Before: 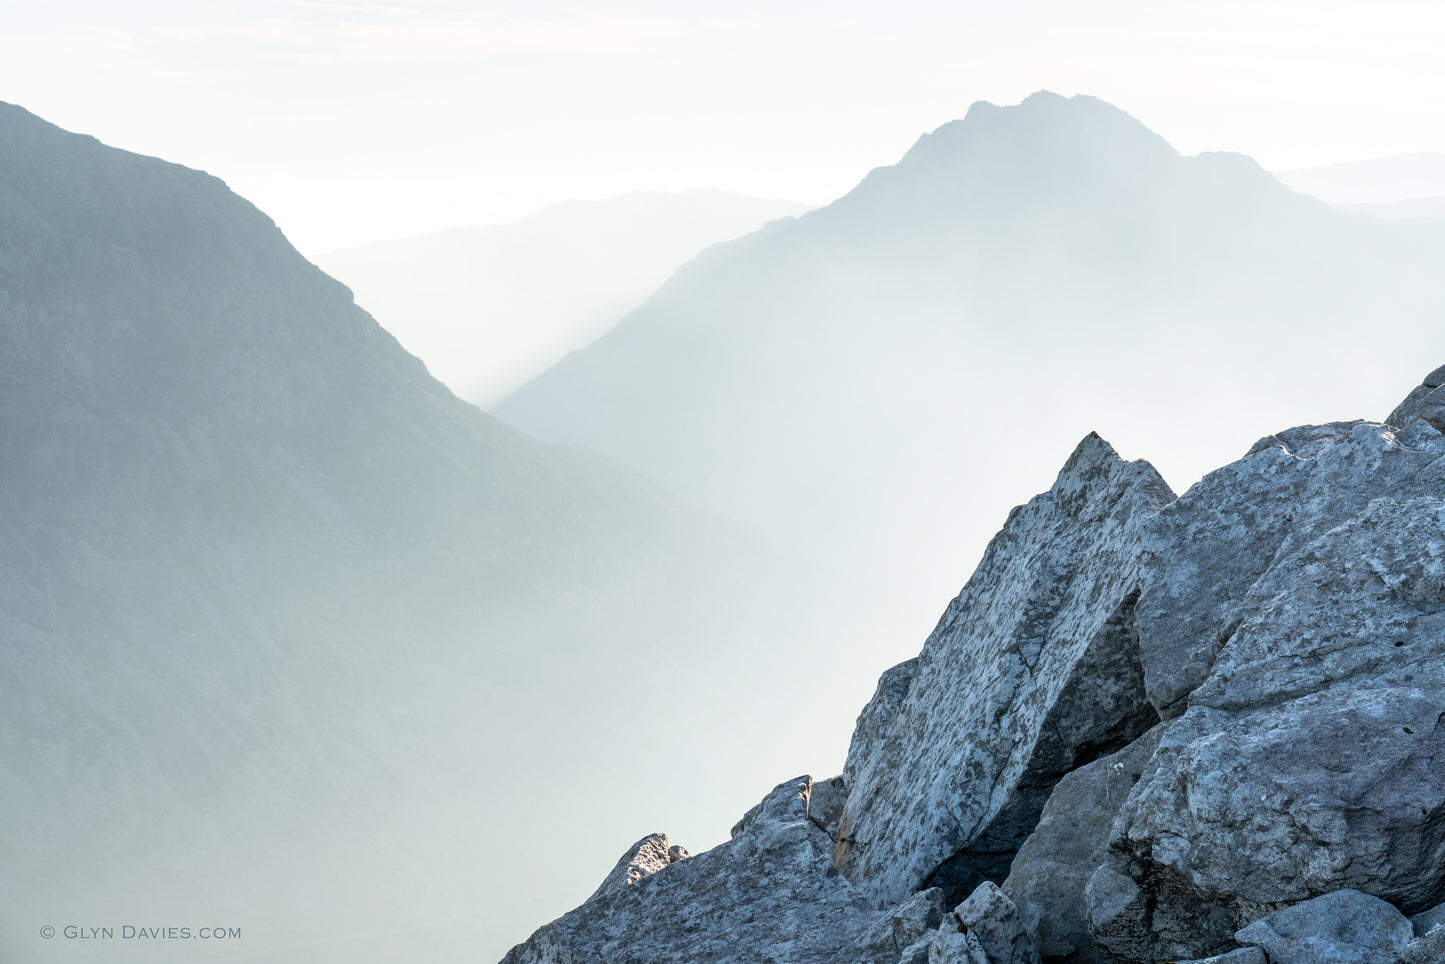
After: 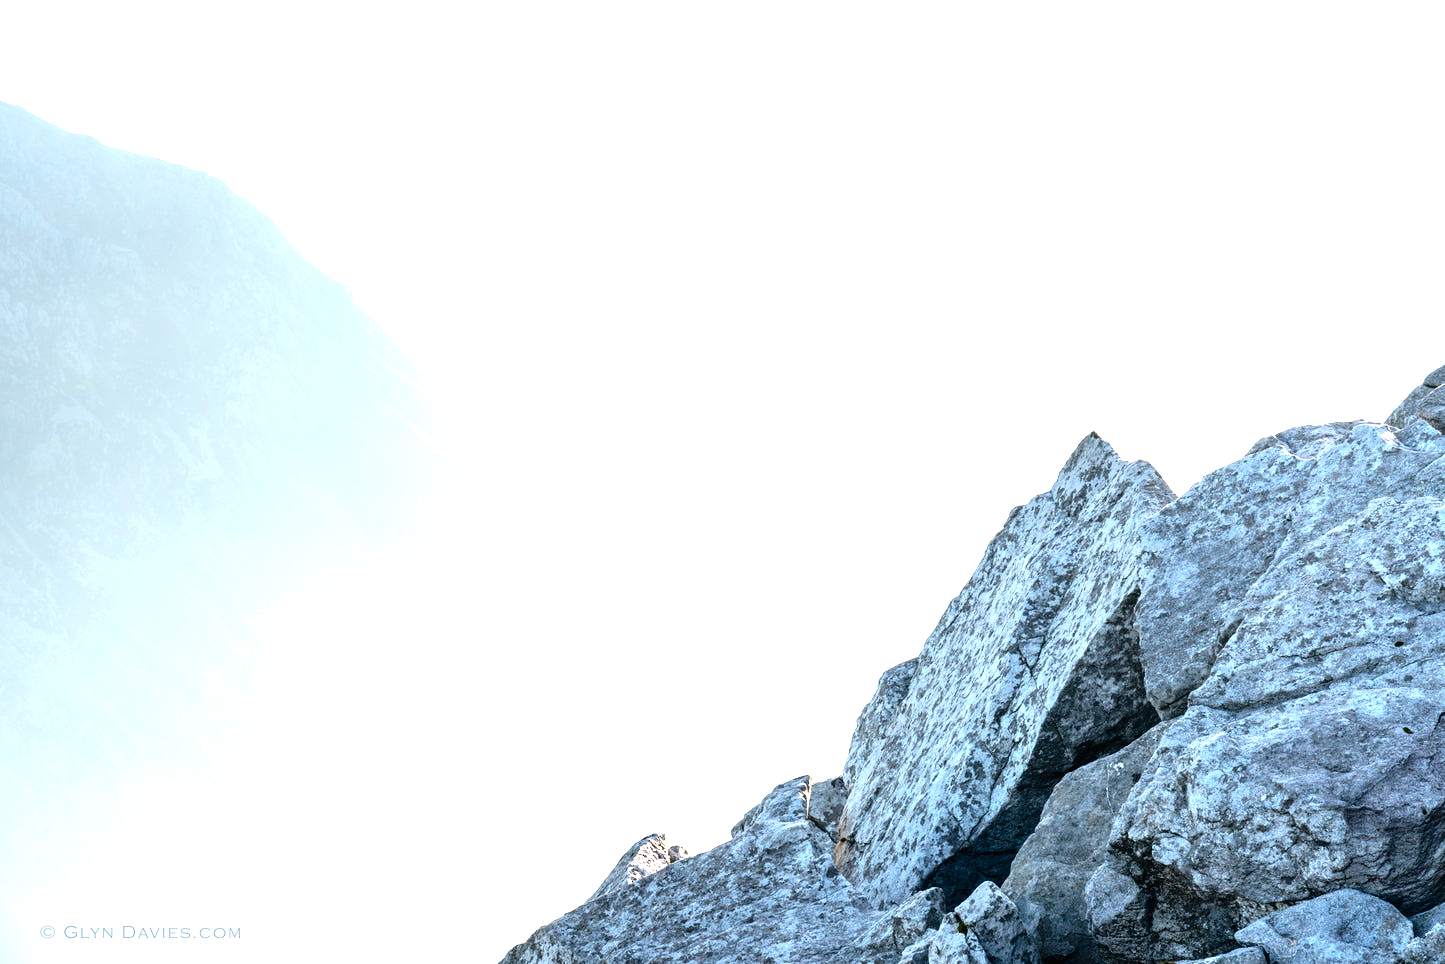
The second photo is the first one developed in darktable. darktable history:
tone equalizer: on, module defaults
exposure: black level correction 0, exposure 1.375 EV, compensate highlight preservation false
tone curve: curves: ch0 [(0.016, 0.011) (0.21, 0.113) (0.515, 0.476) (0.78, 0.795) (1, 0.981)], color space Lab, independent channels, preserve colors none
